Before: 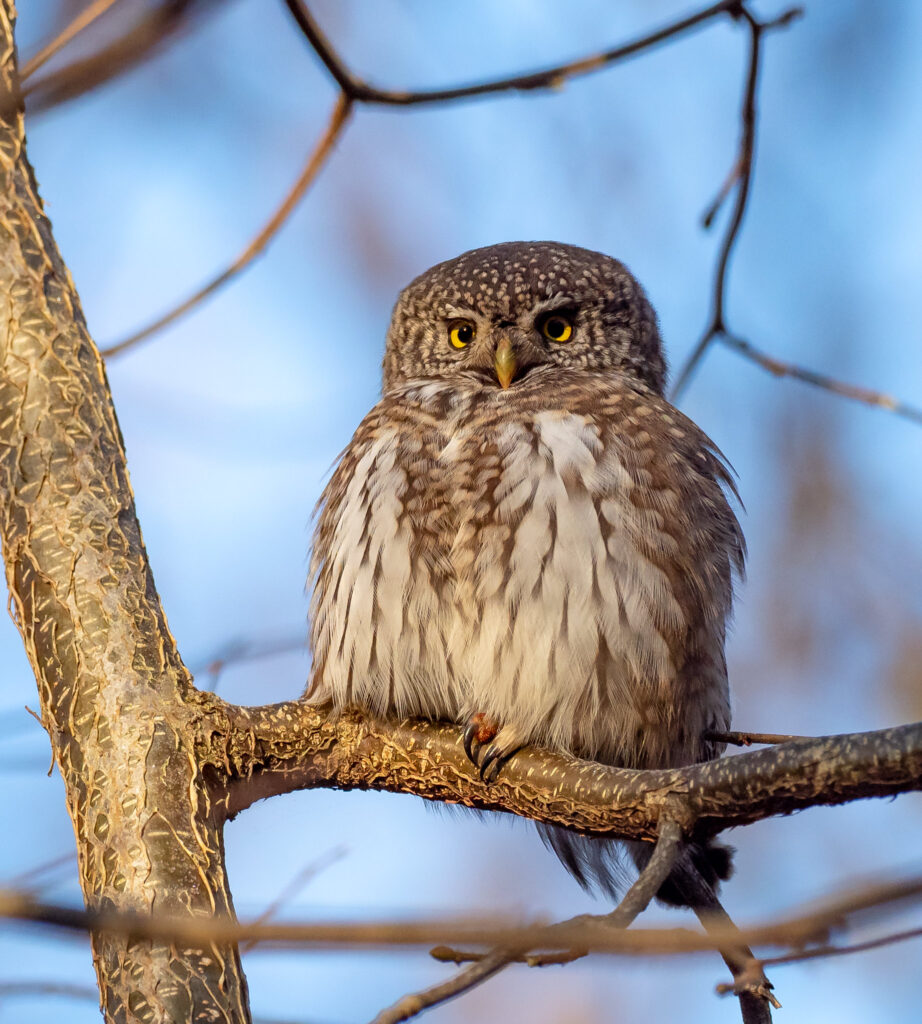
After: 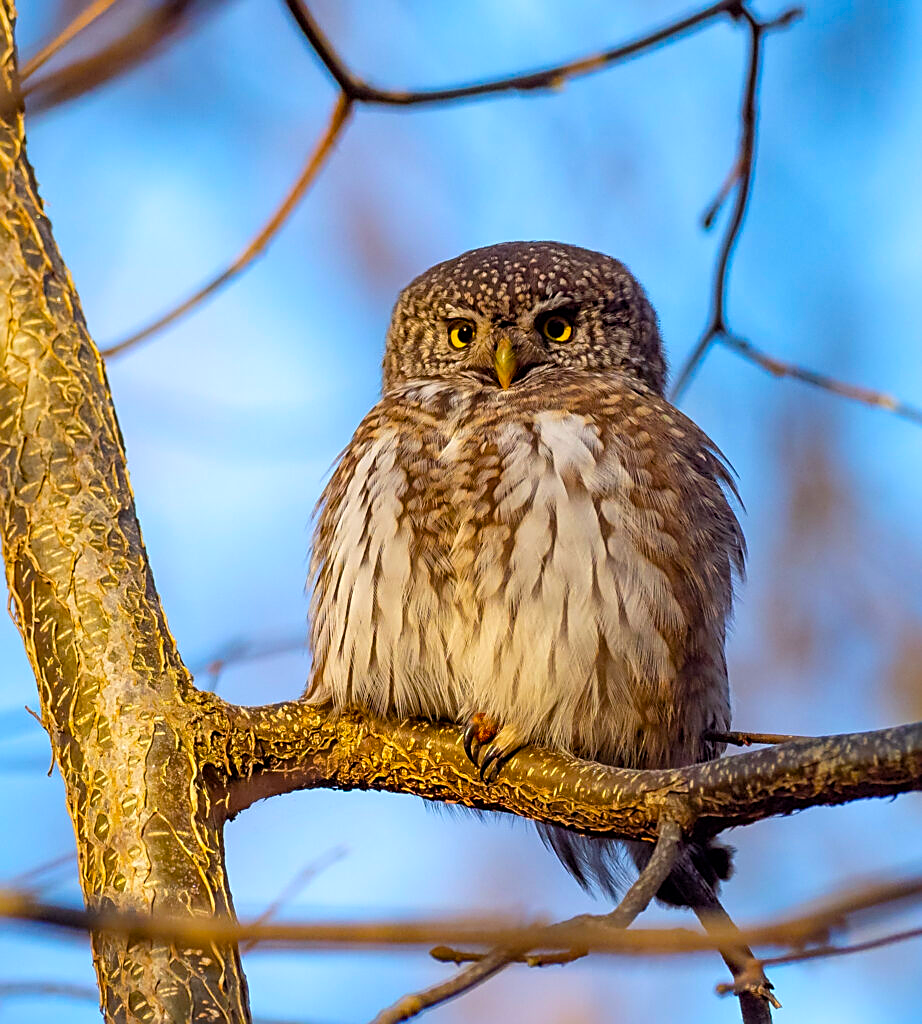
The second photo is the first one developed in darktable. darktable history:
color balance rgb: linear chroma grading › global chroma 15%, perceptual saturation grading › global saturation 30%
sharpen: amount 0.6
tone equalizer: on, module defaults
